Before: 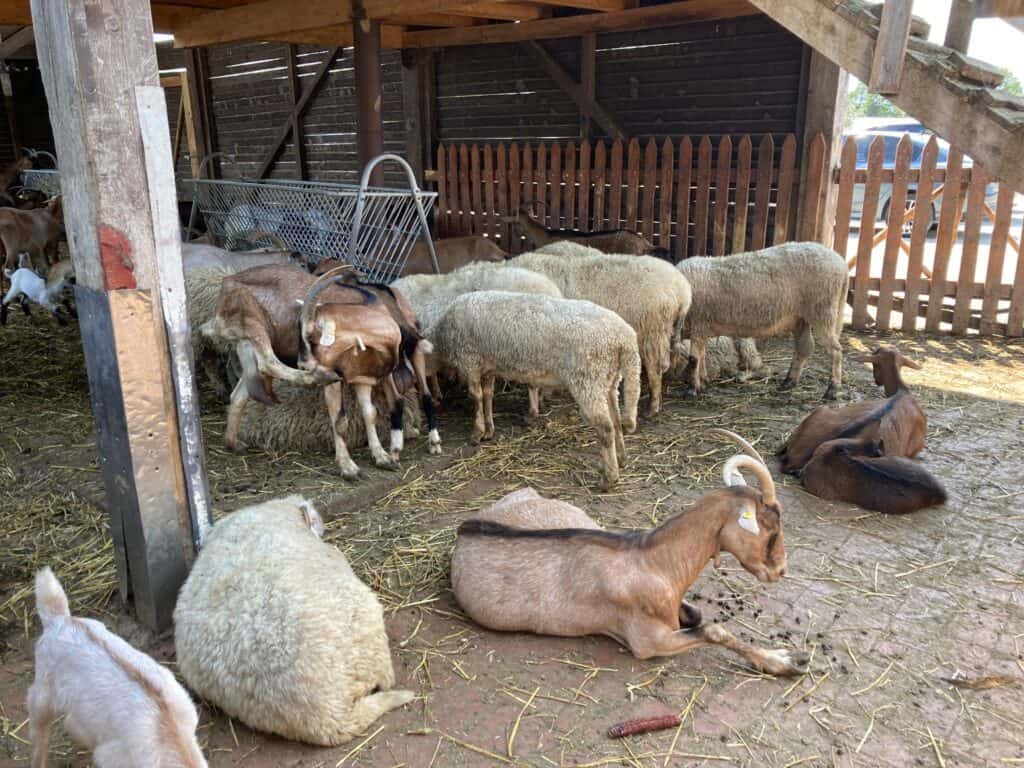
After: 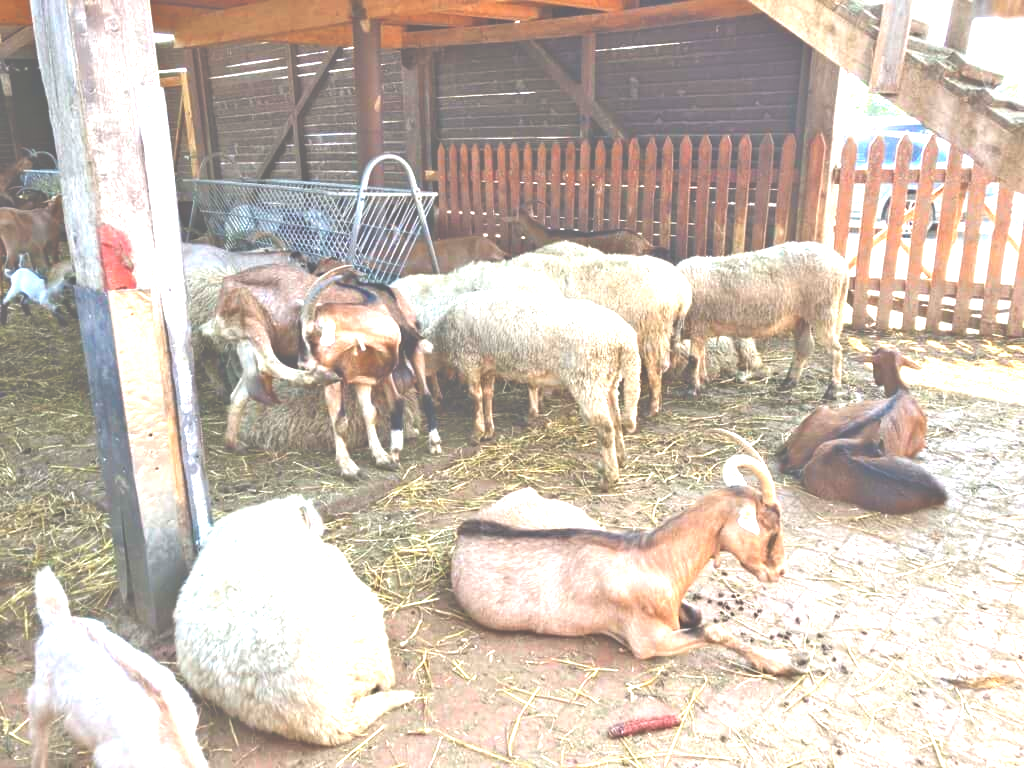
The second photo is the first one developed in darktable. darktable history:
tone equalizer: -7 EV 0.15 EV, -6 EV 0.6 EV, -5 EV 1.15 EV, -4 EV 1.33 EV, -3 EV 1.15 EV, -2 EV 0.6 EV, -1 EV 0.15 EV, mask exposure compensation -0.5 EV
exposure: black level correction -0.023, exposure 1.397 EV, compensate highlight preservation false
